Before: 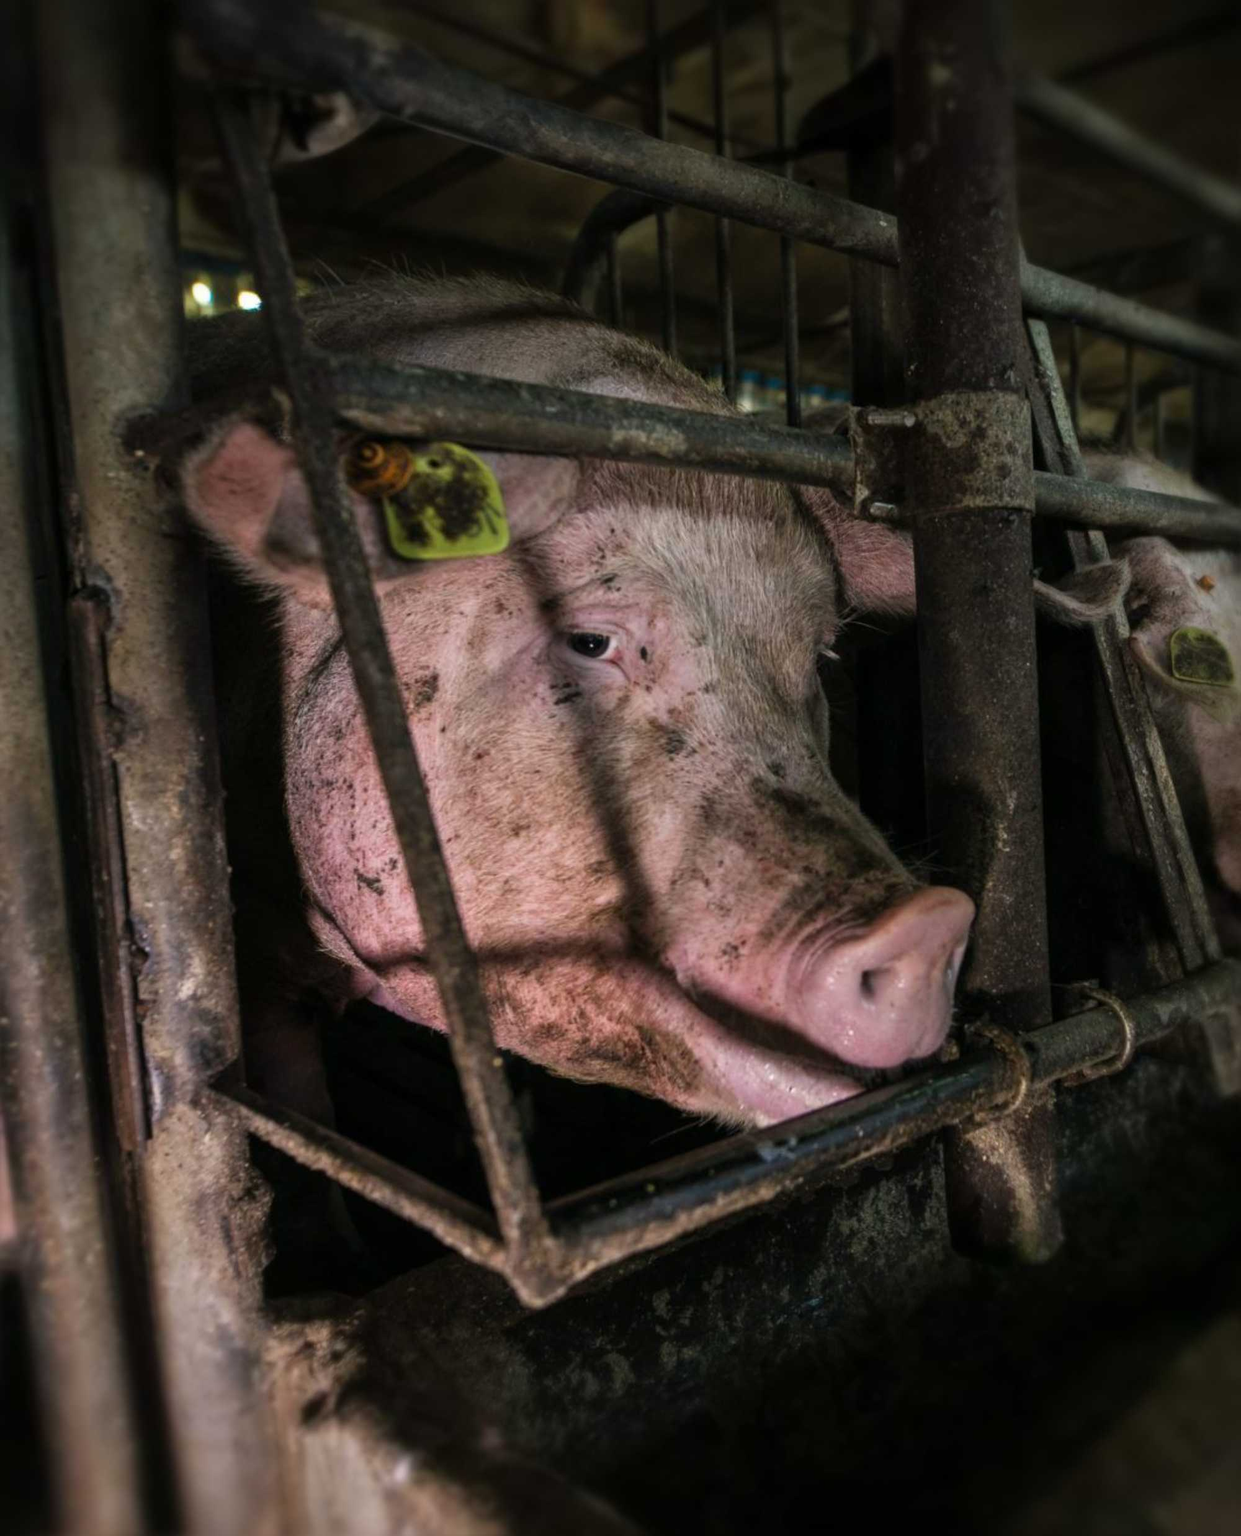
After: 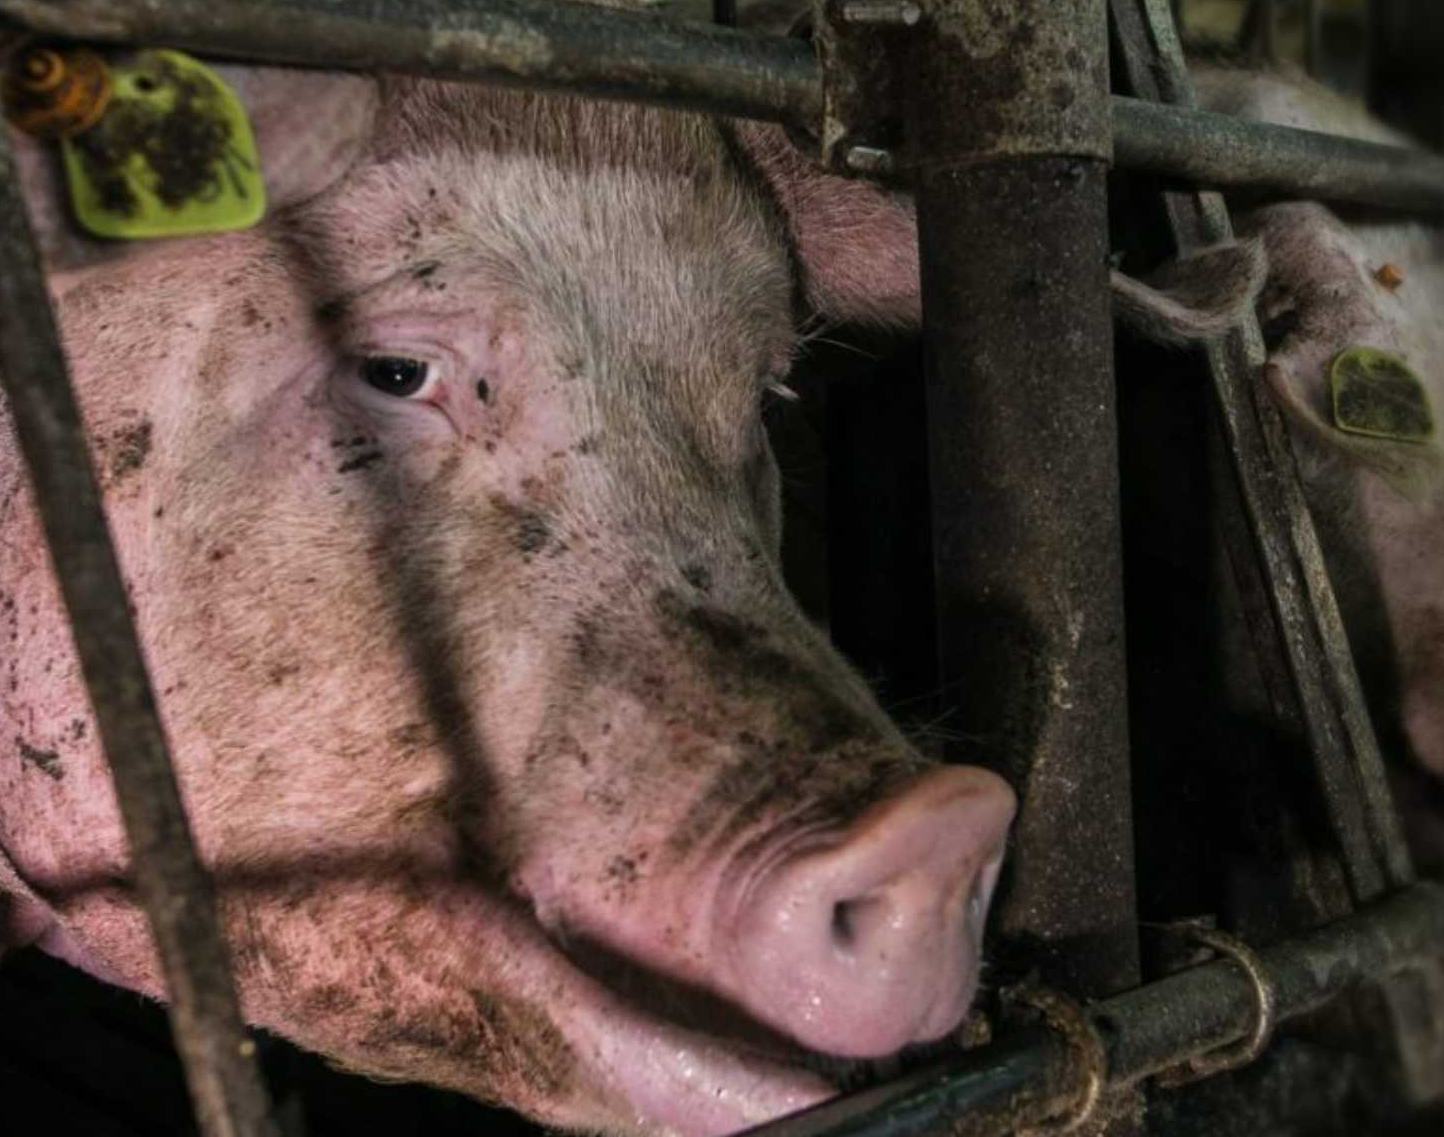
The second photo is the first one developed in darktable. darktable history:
crop and rotate: left 27.772%, top 26.81%, bottom 27.247%
